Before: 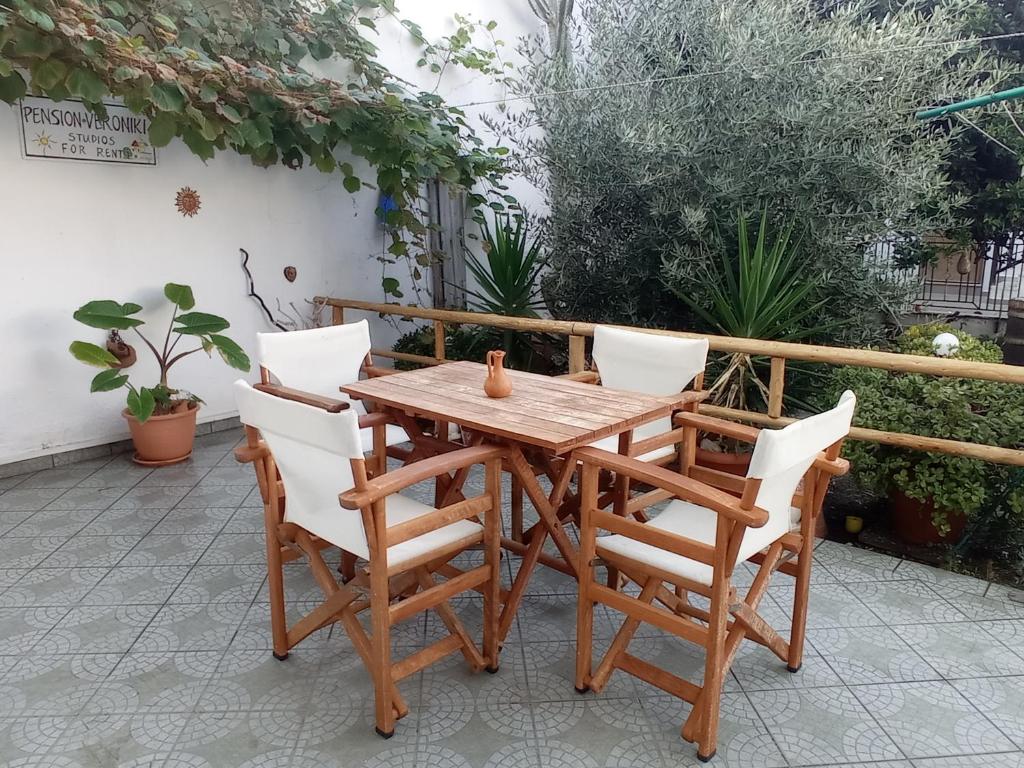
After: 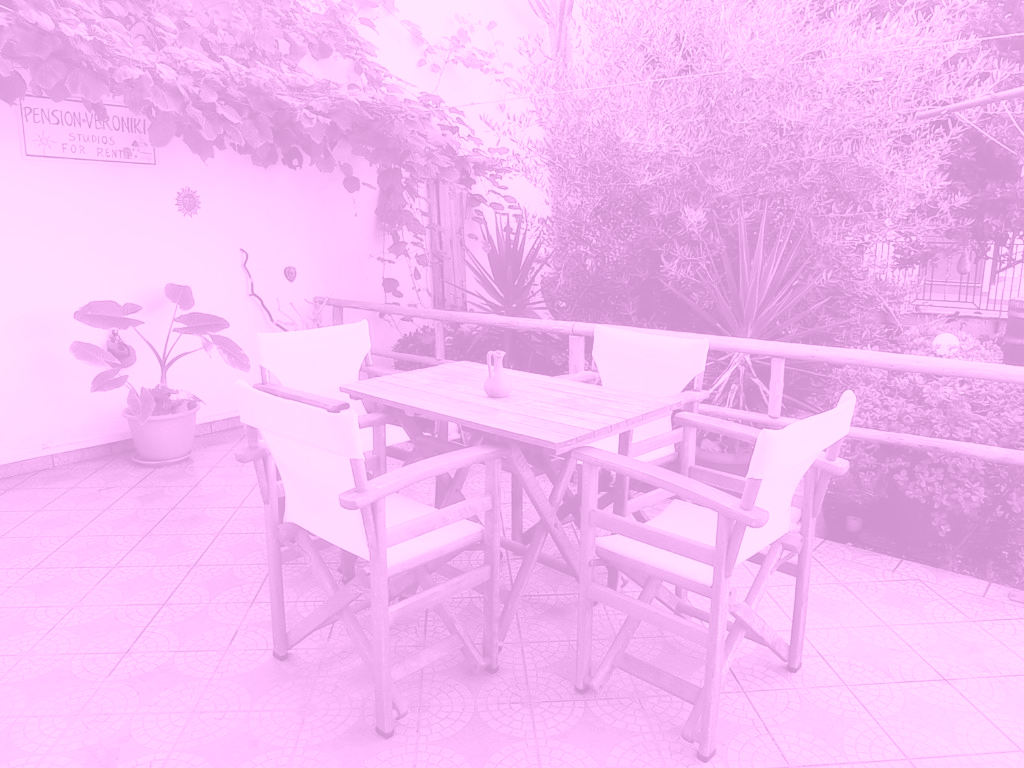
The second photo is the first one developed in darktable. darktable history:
contrast brightness saturation: contrast 0.15, brightness -0.01, saturation 0.1
colorize: hue 331.2°, saturation 75%, source mix 30.28%, lightness 70.52%, version 1
